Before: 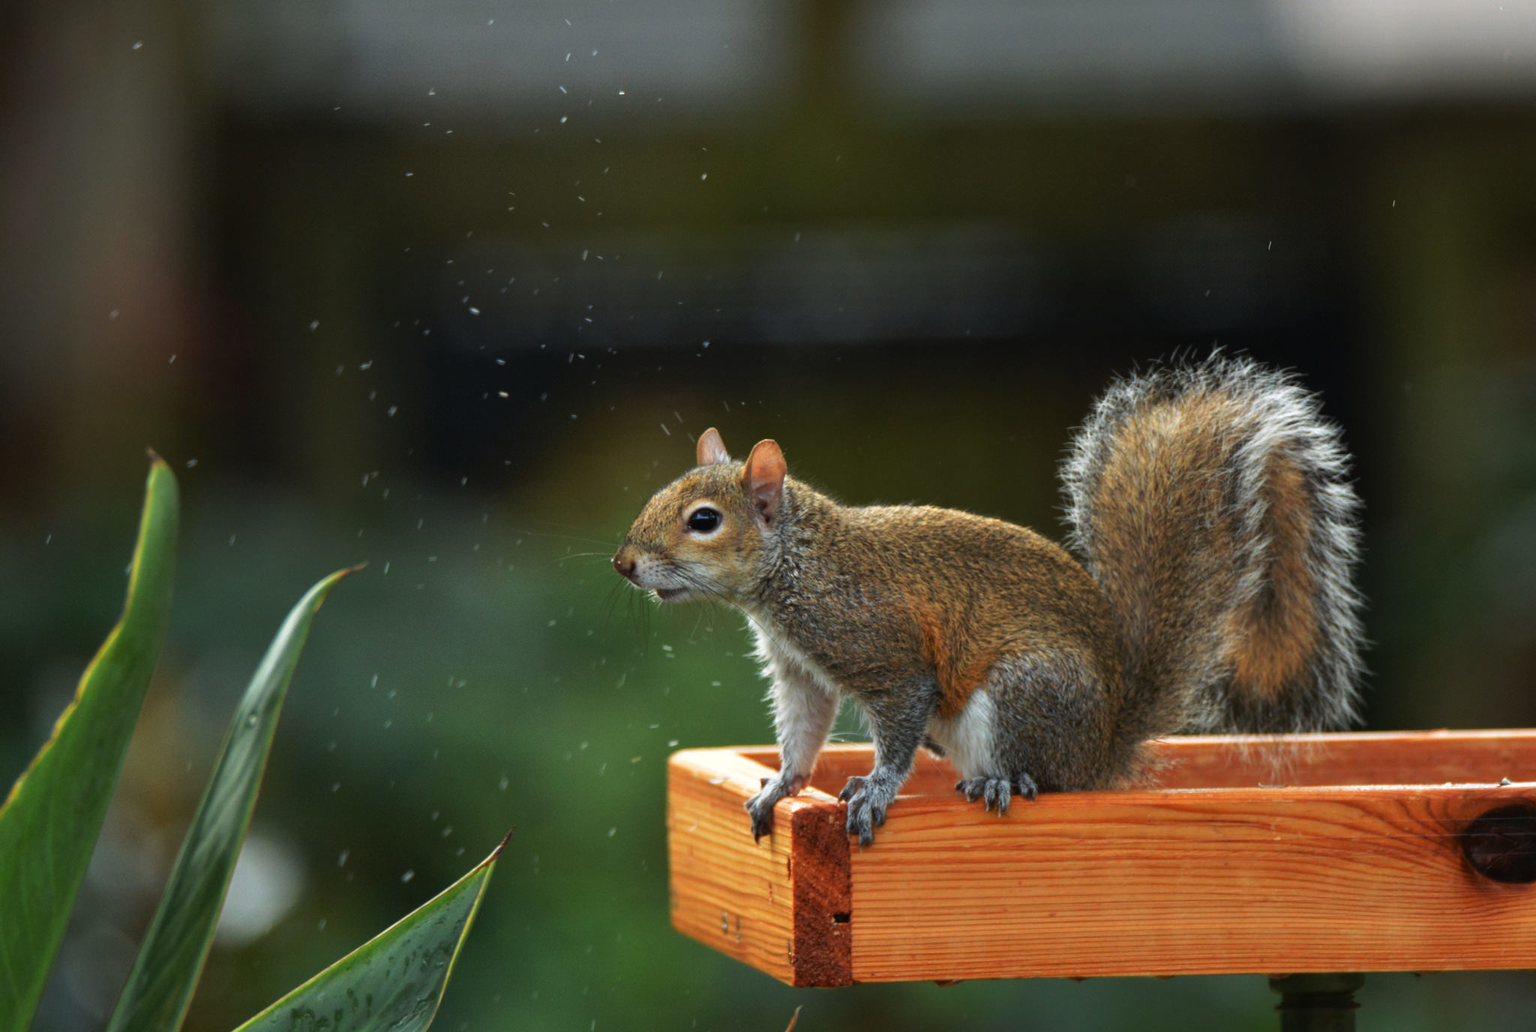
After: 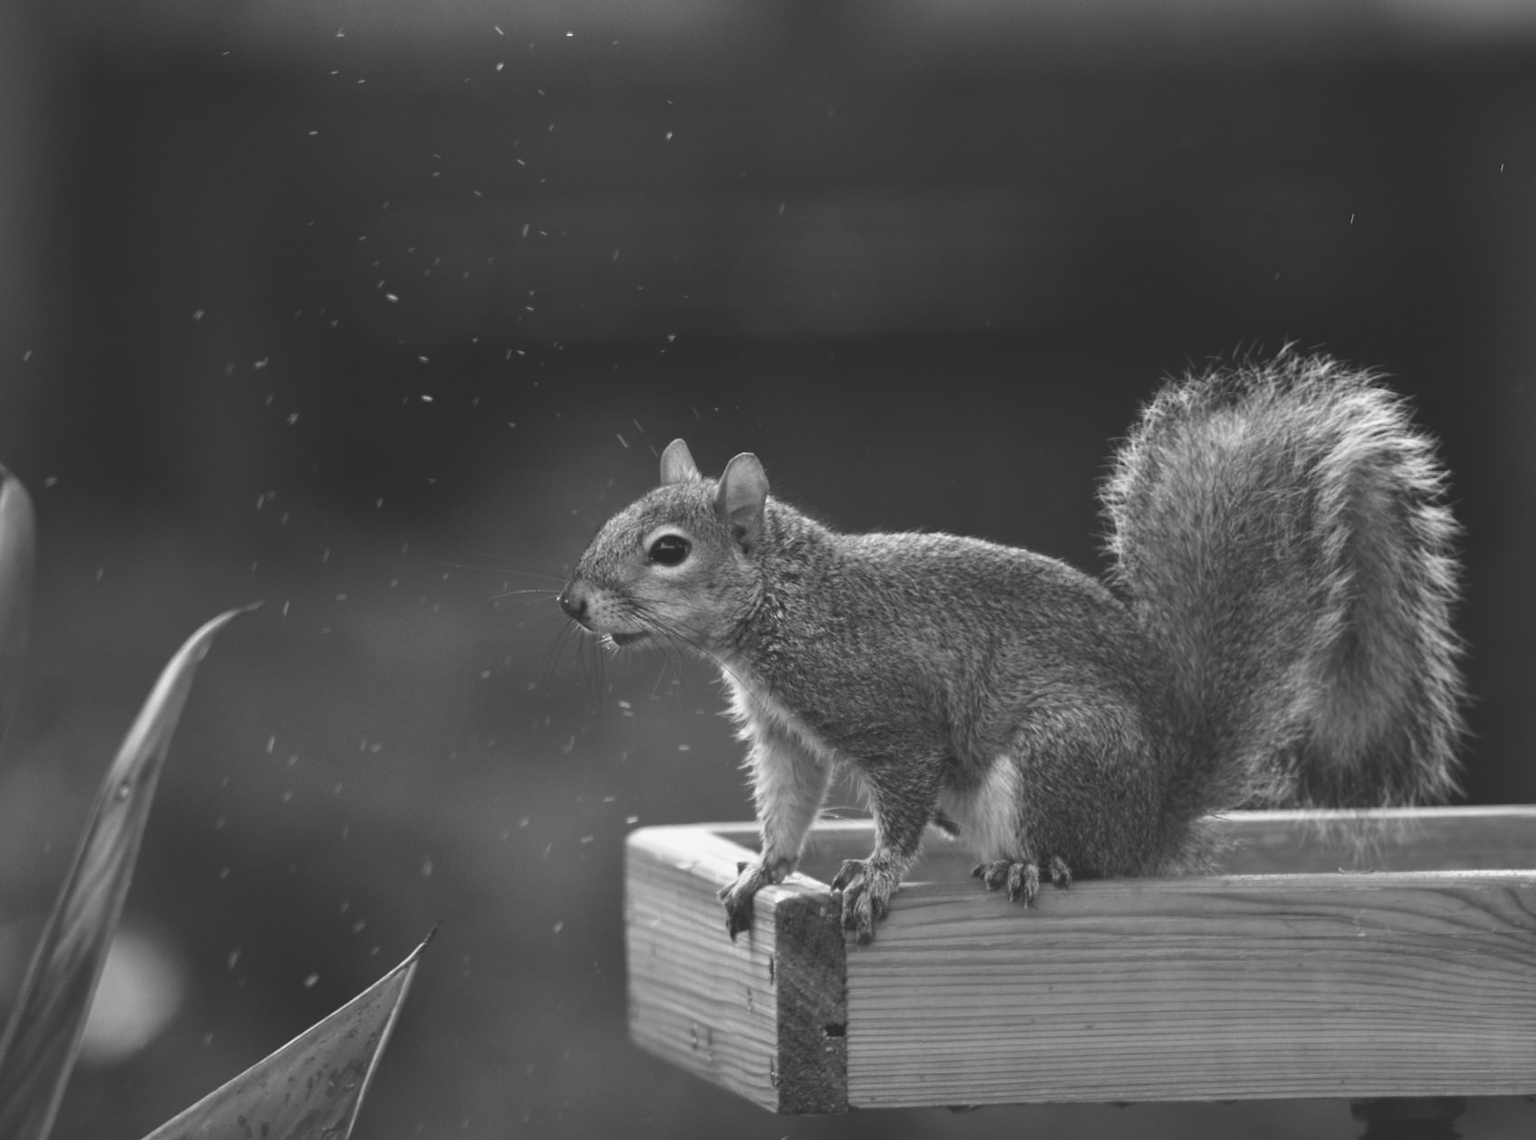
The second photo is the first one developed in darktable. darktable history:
monochrome: on, module defaults
exposure: black level correction -0.025, exposure -0.117 EV, compensate highlight preservation false
crop: left 9.807%, top 6.259%, right 7.334%, bottom 2.177%
